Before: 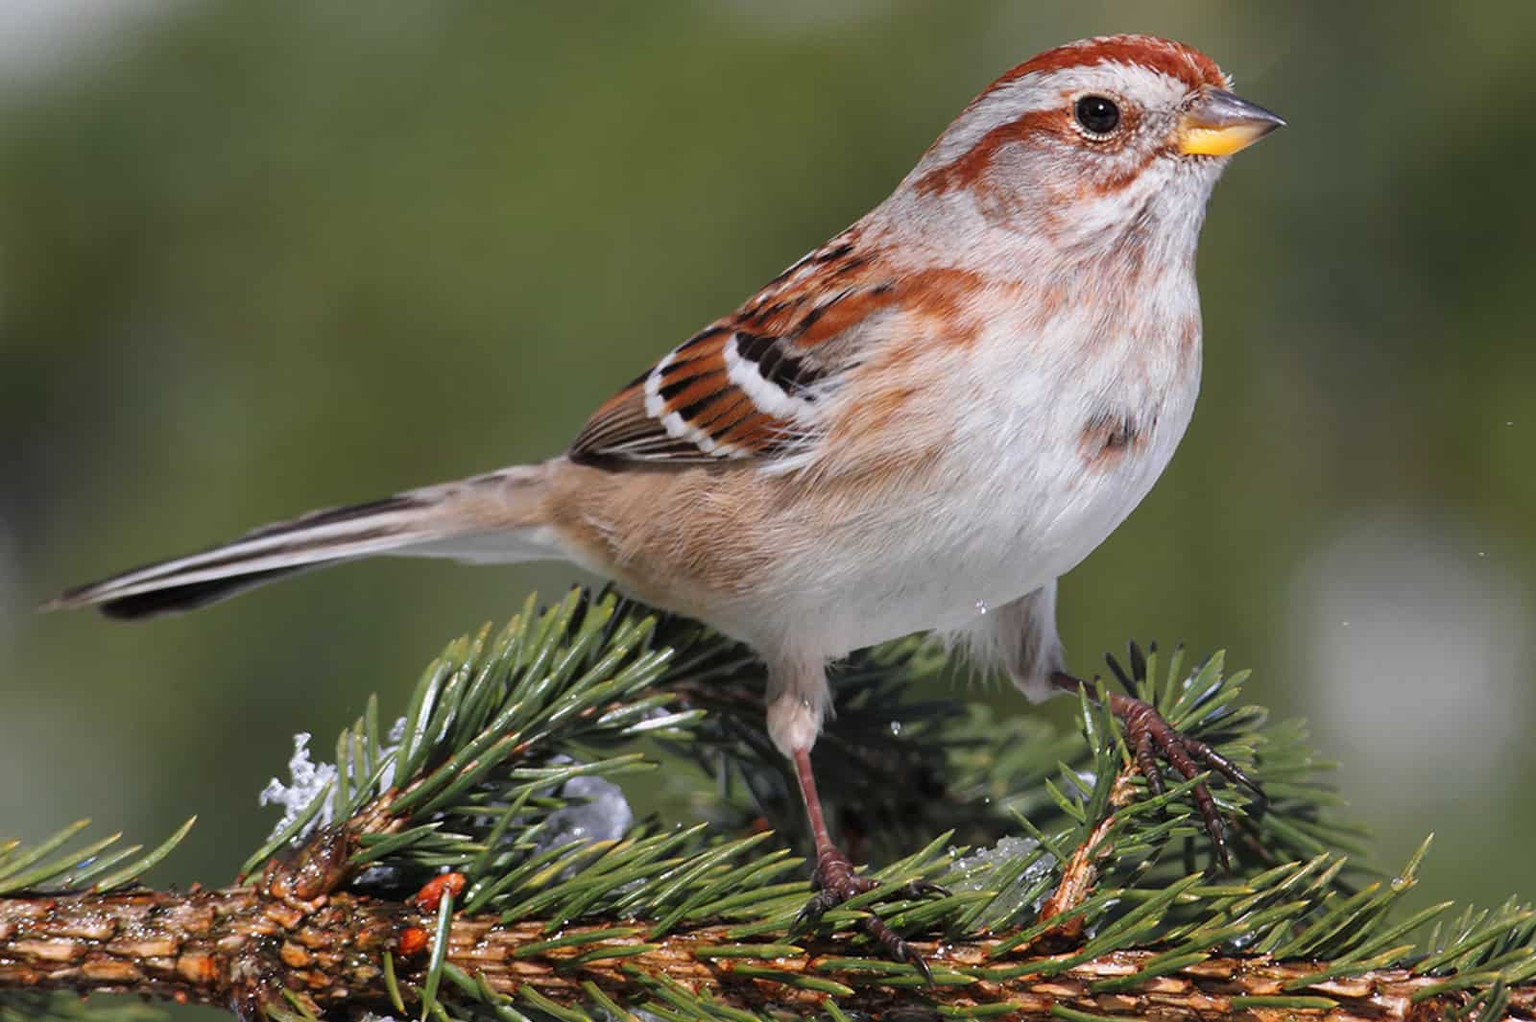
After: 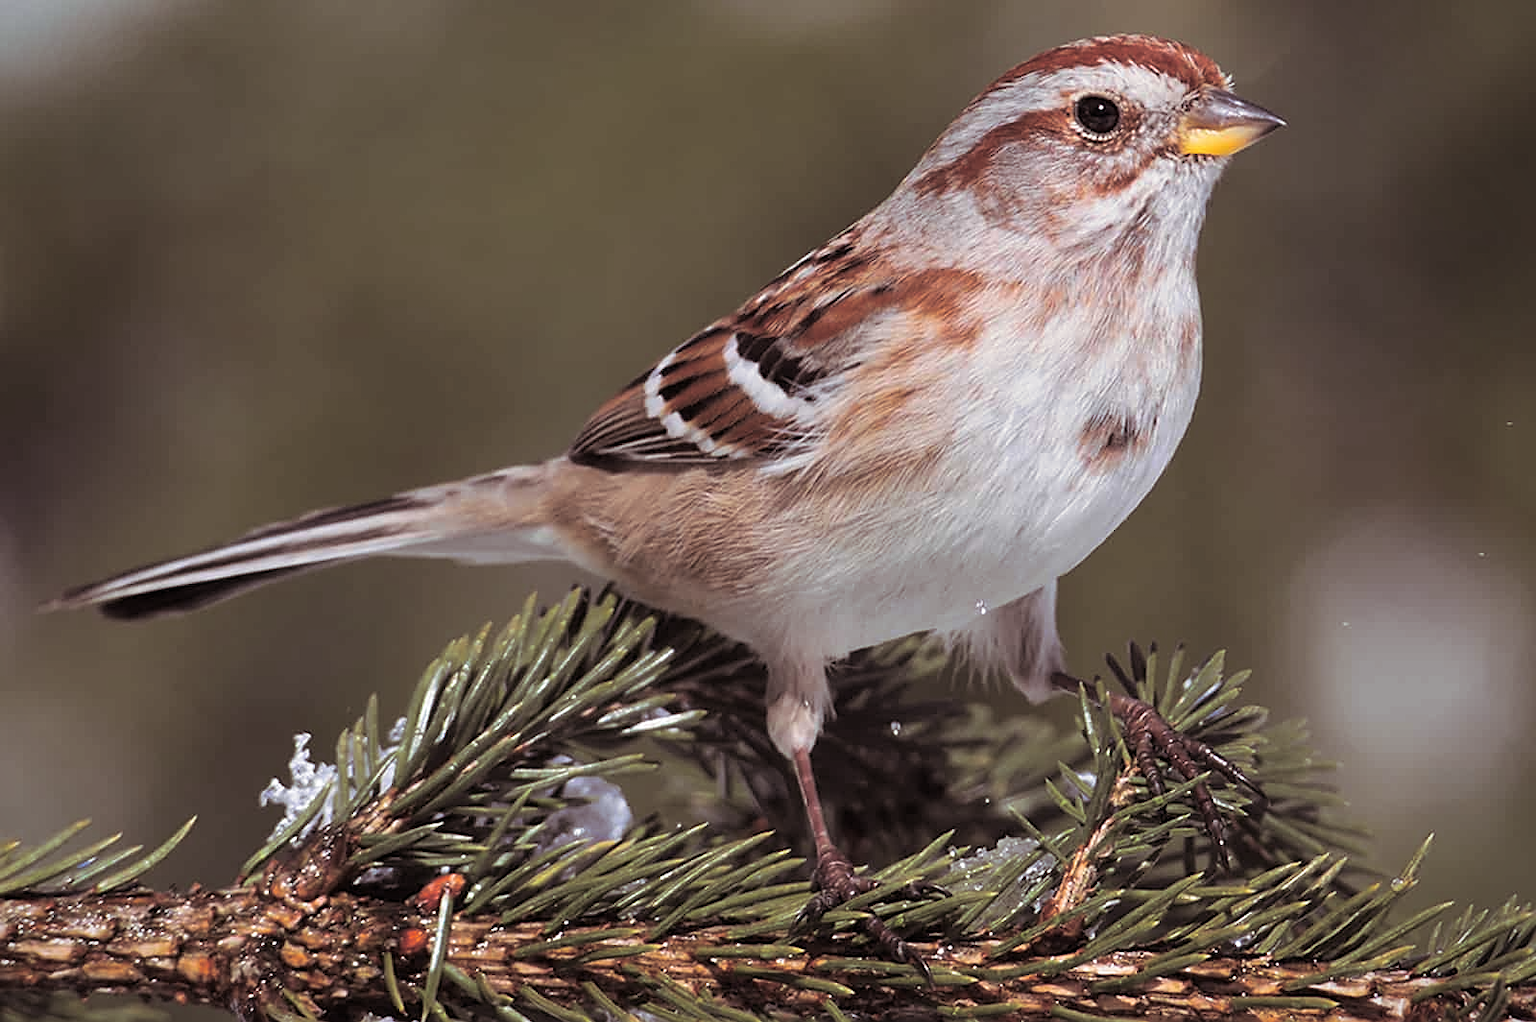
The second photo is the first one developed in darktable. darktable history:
split-toning: shadows › saturation 0.24, highlights › hue 54°, highlights › saturation 0.24
sharpen: on, module defaults
vignetting: fall-off start 97.23%, saturation -0.024, center (-0.033, -0.042), width/height ratio 1.179, unbound false
